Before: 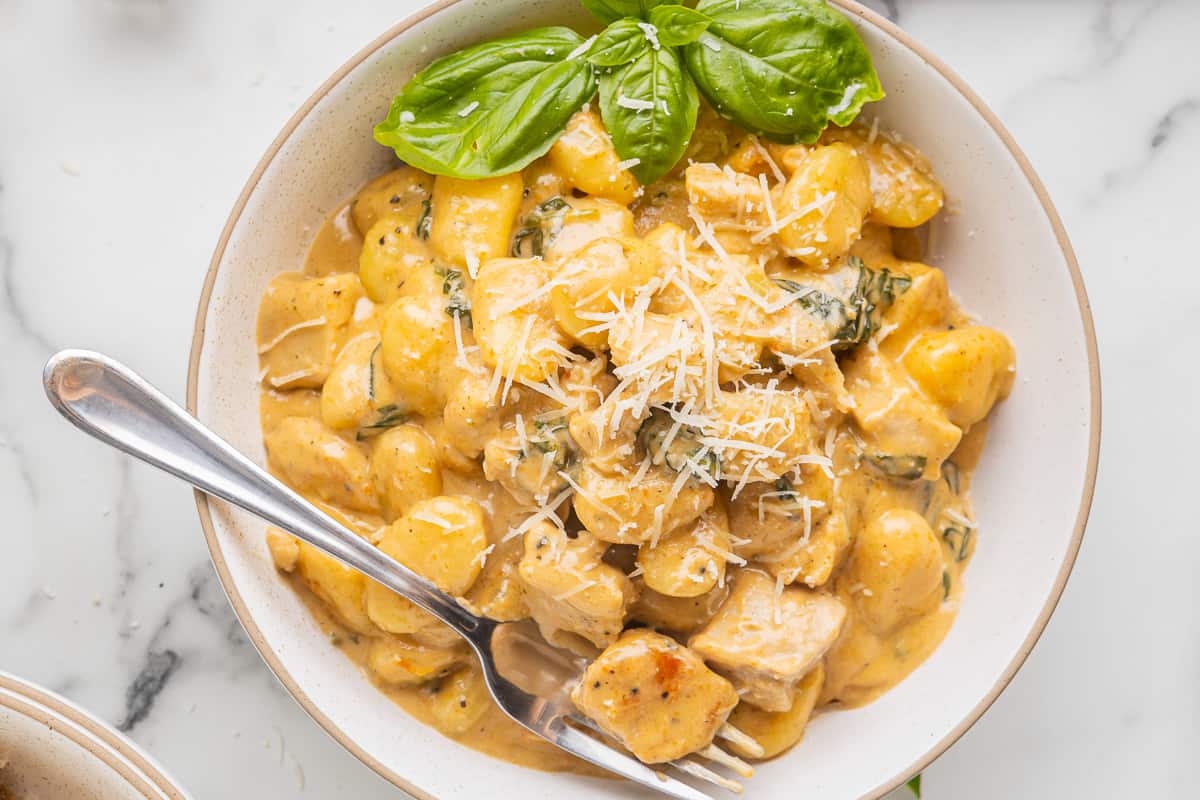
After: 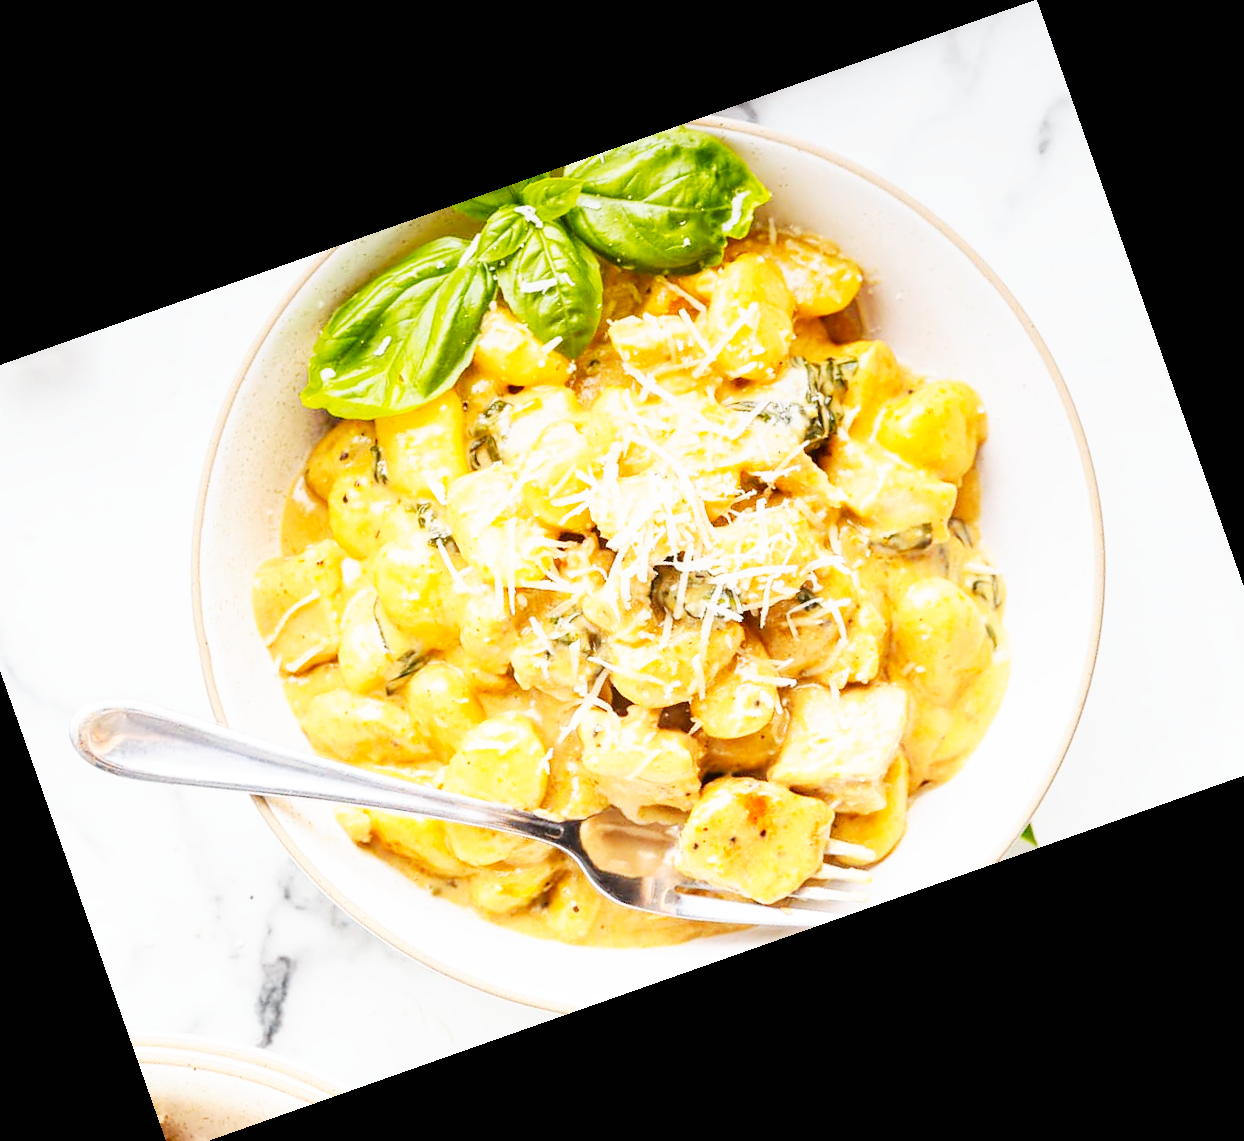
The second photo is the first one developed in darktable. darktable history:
crop and rotate: angle 19.43°, left 6.812%, right 4.125%, bottom 1.087%
white balance: red 0.988, blue 1.017
graduated density: on, module defaults
exposure: exposure 0.128 EV, compensate highlight preservation false
base curve: curves: ch0 [(0, 0) (0.007, 0.004) (0.027, 0.03) (0.046, 0.07) (0.207, 0.54) (0.442, 0.872) (0.673, 0.972) (1, 1)], preserve colors none
